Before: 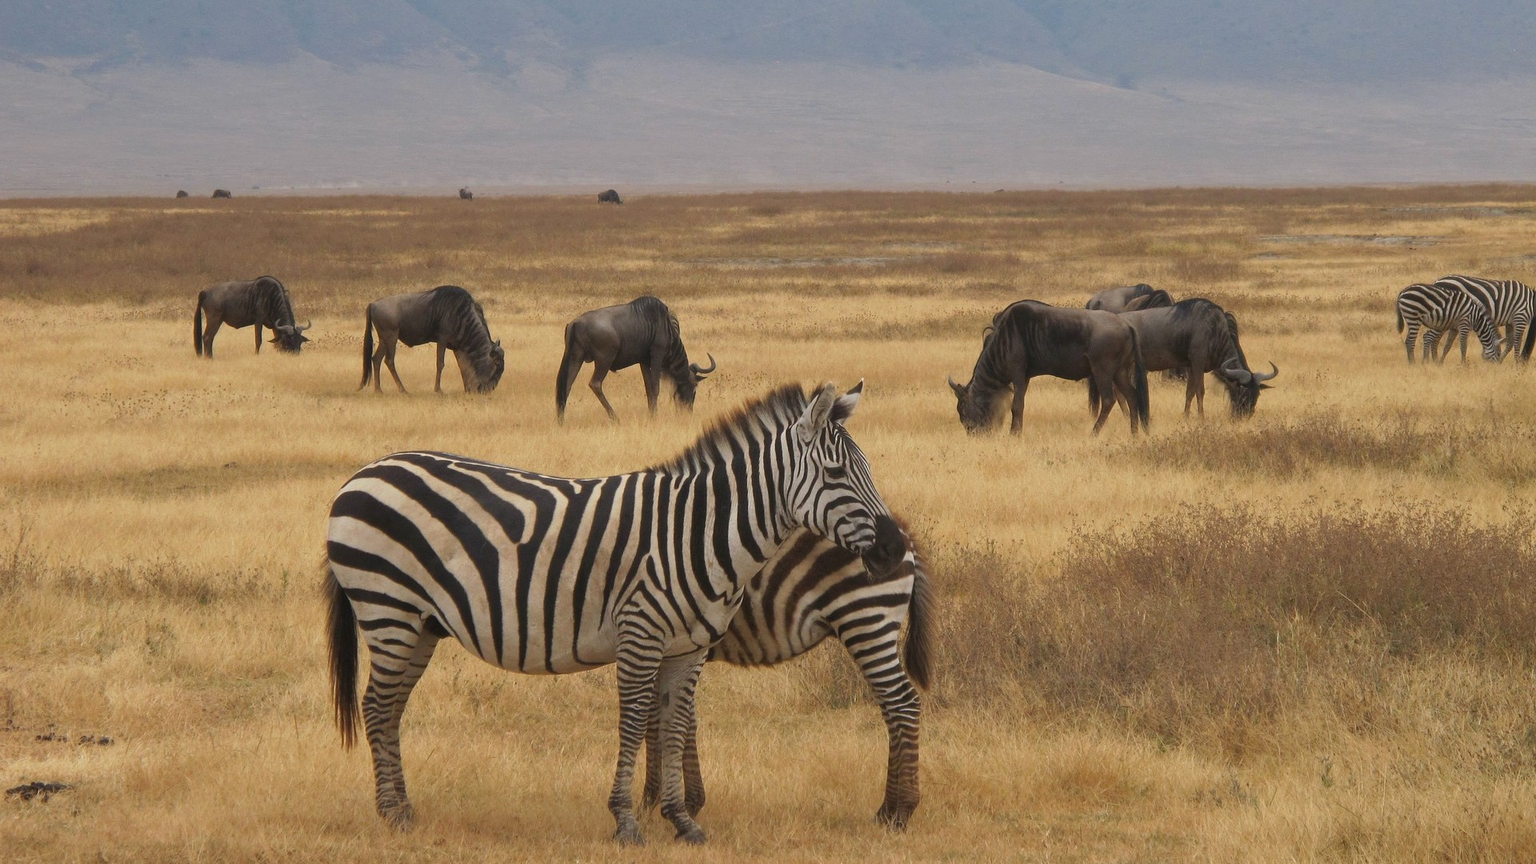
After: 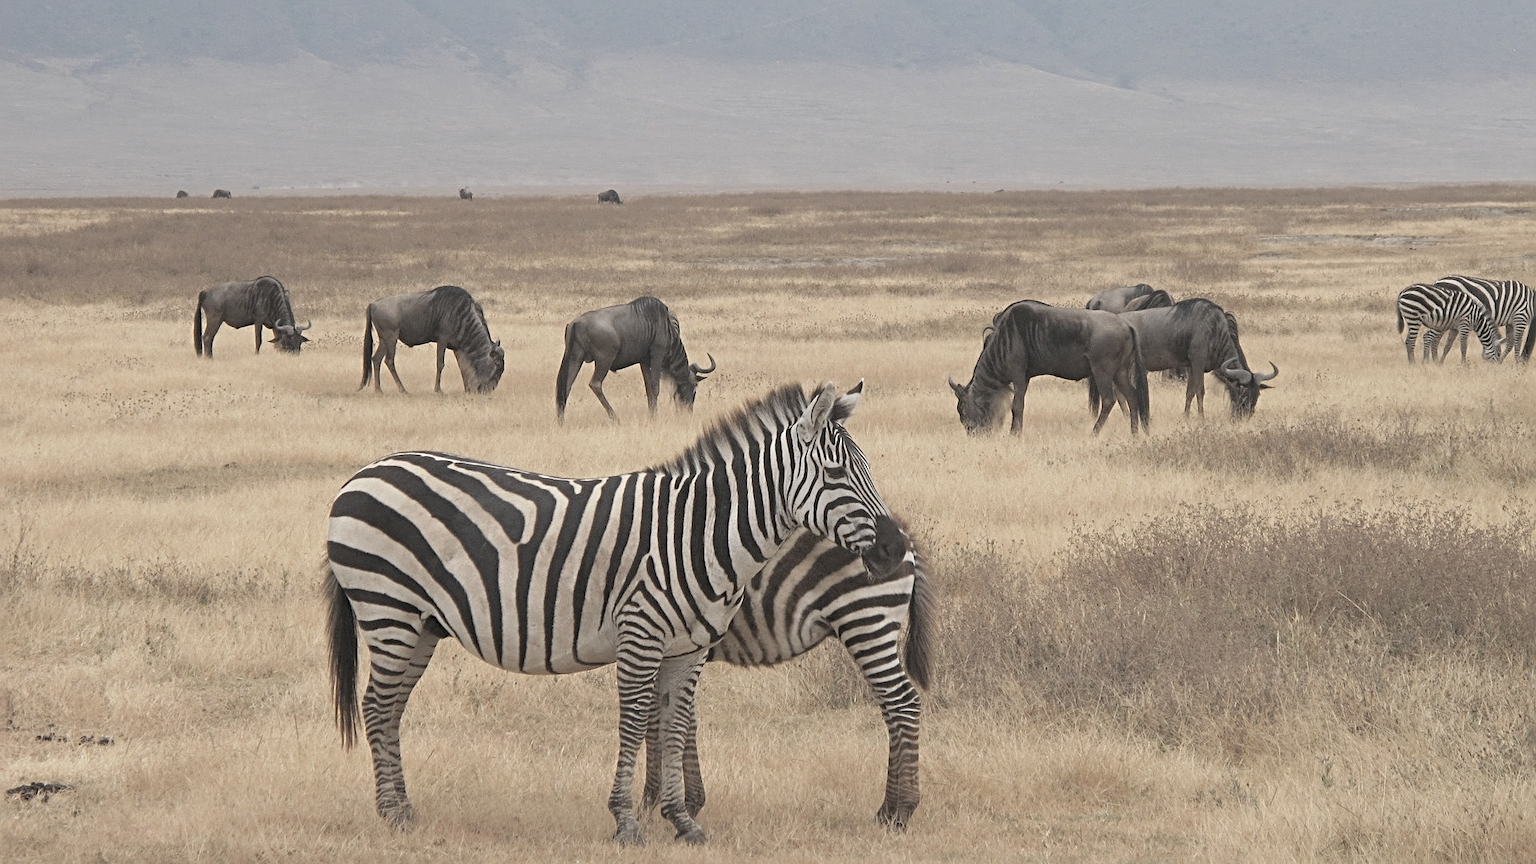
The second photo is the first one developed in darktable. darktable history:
sharpen: radius 4
contrast brightness saturation: brightness 0.18, saturation -0.5
